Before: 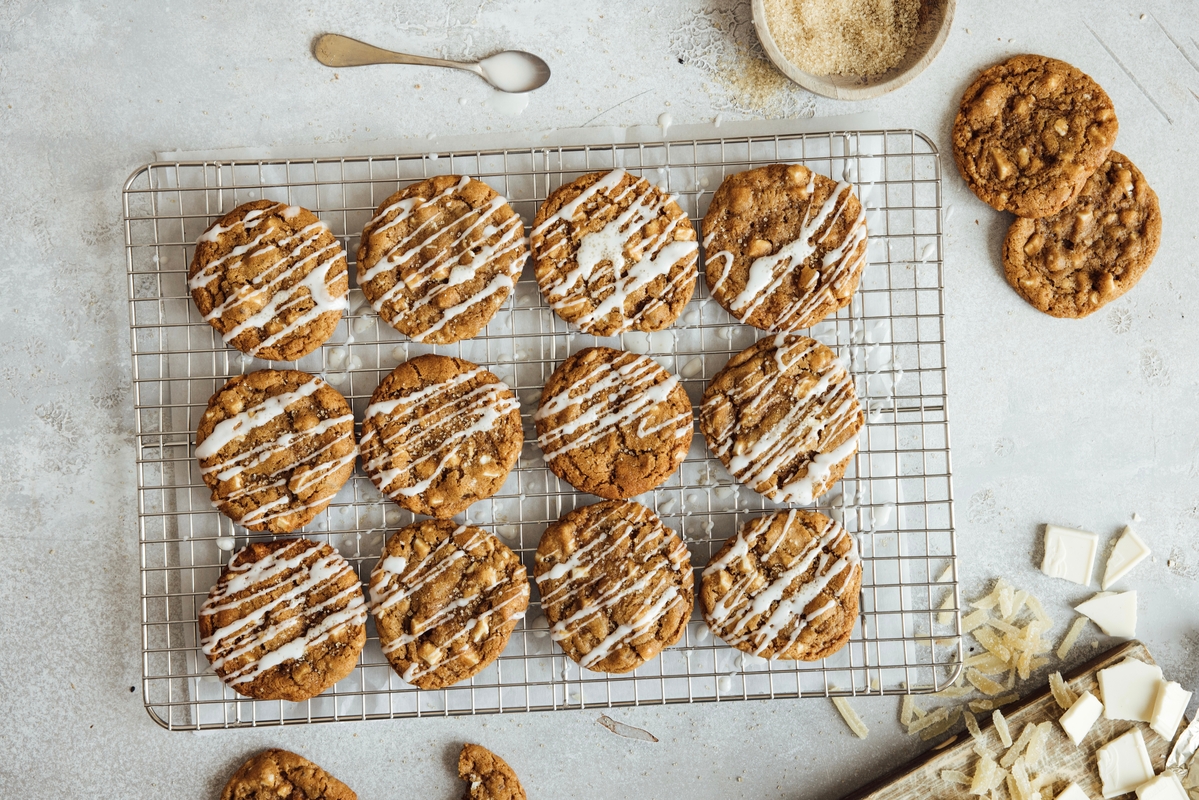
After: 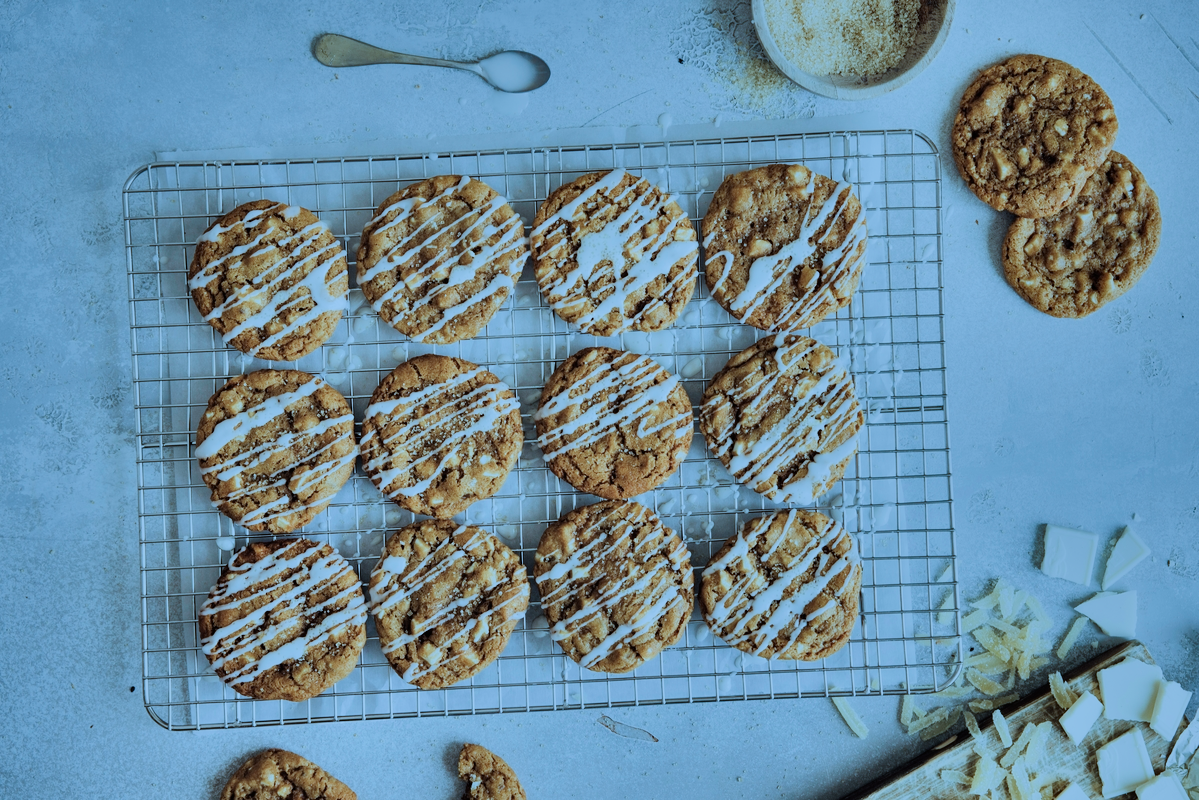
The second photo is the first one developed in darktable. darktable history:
color calibration: illuminant custom, x 0.434, y 0.394, temperature 3122.36 K
shadows and highlights: shadows 24.62, highlights -77.26, soften with gaussian
filmic rgb: black relative exposure -7.65 EV, white relative exposure 4.56 EV, hardness 3.61, contrast 1.052
